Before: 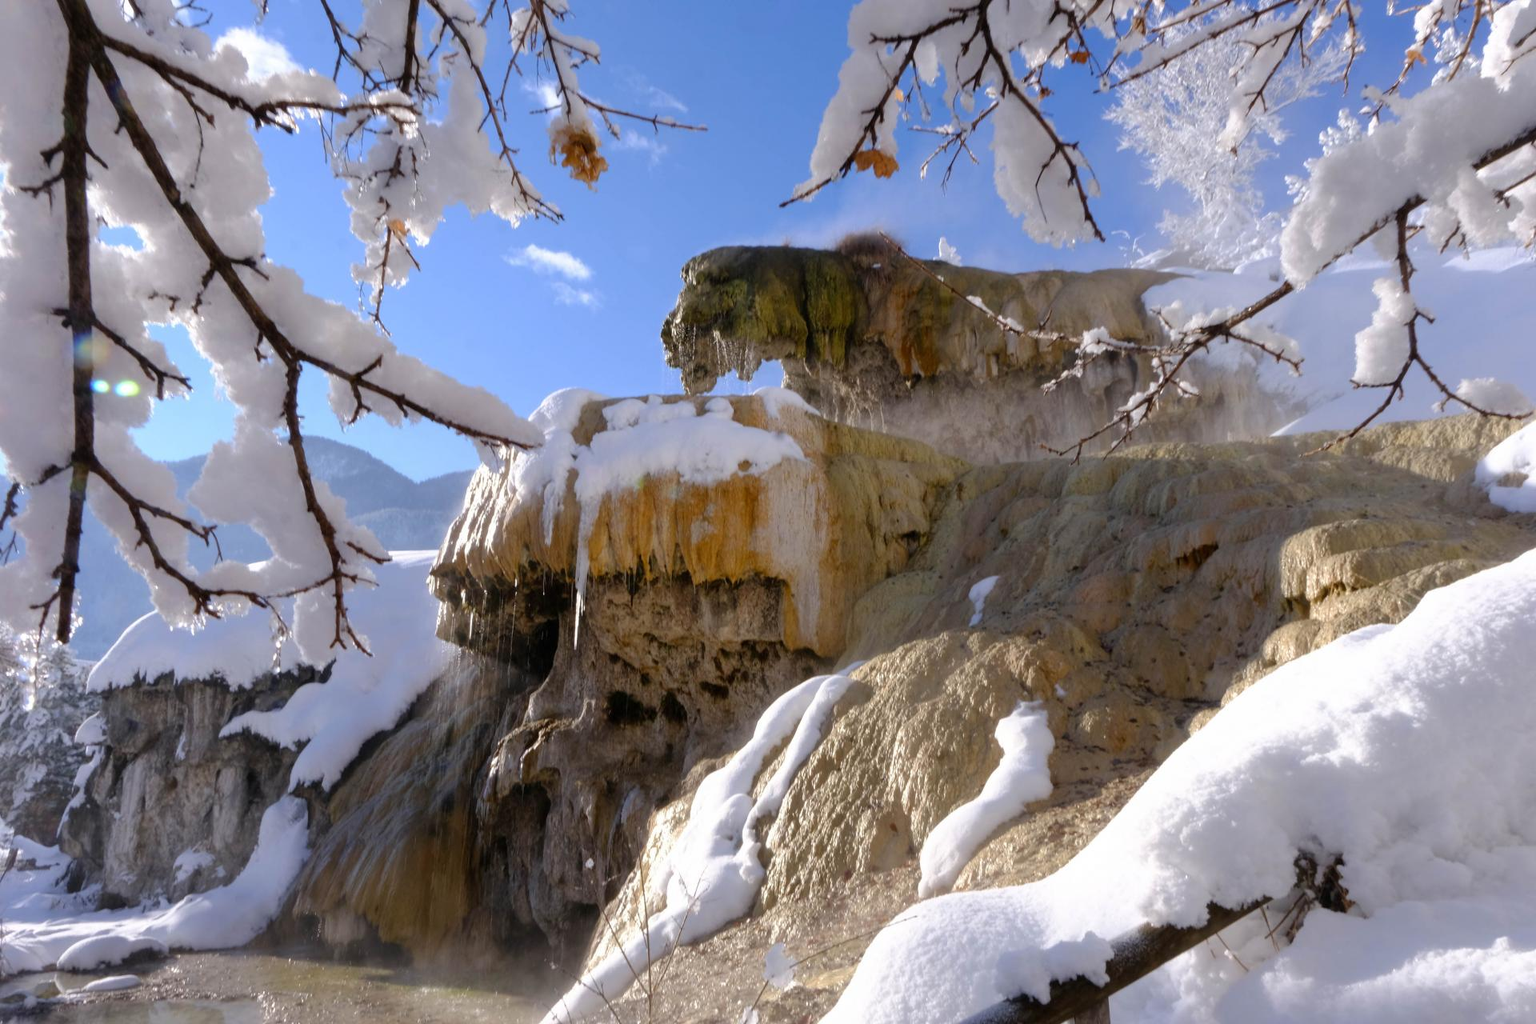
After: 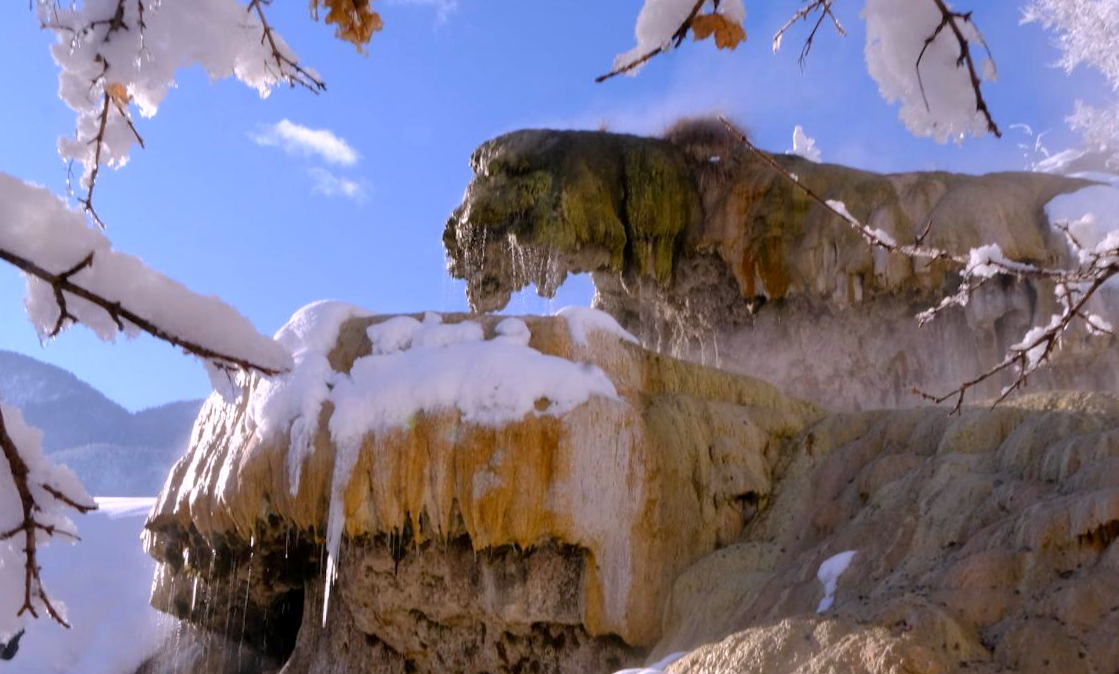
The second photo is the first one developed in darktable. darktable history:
rotate and perspective: rotation 1.72°, automatic cropping off
crop: left 20.932%, top 15.471%, right 21.848%, bottom 34.081%
exposure: black level correction 0.001, compensate highlight preservation false
white balance: red 1.05, blue 1.072
